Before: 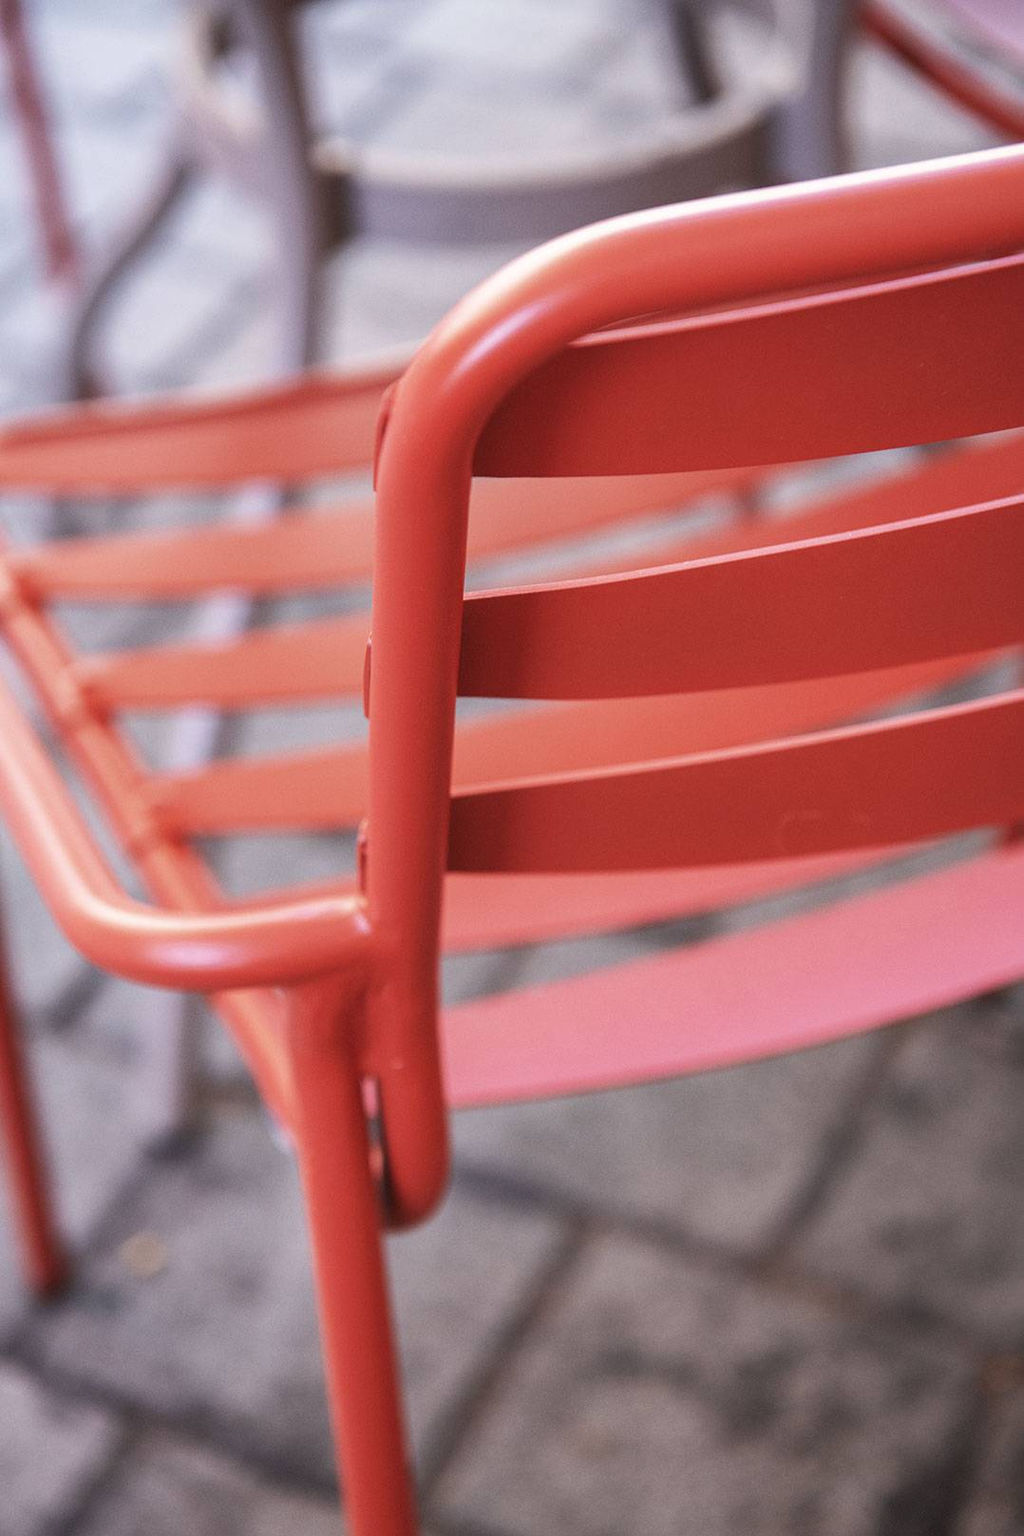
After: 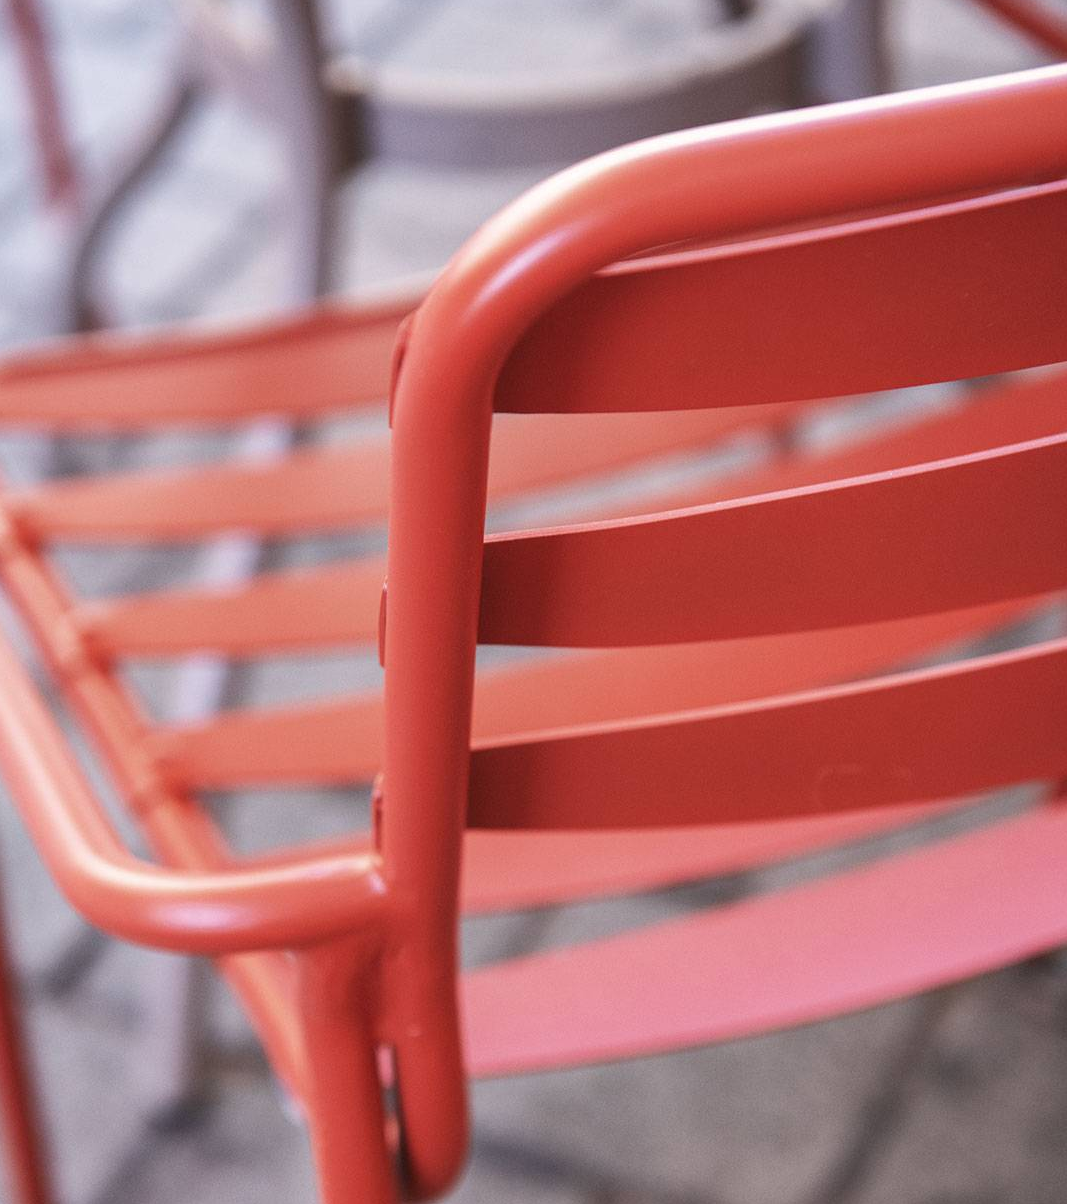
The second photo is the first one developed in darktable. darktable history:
crop: left 0.391%, top 5.524%, bottom 19.893%
